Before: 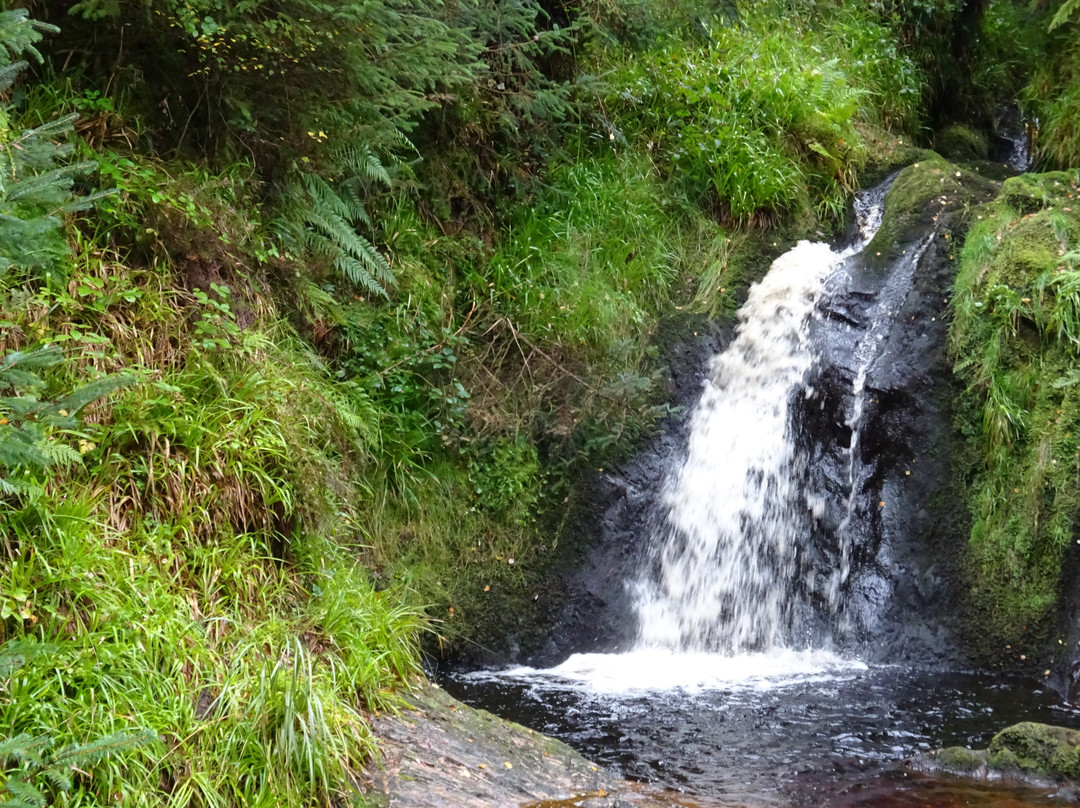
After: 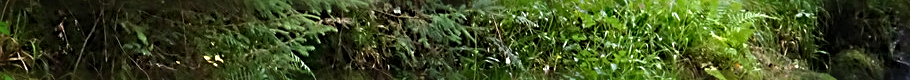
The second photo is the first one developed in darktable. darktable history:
crop and rotate: left 9.644%, top 9.491%, right 6.021%, bottom 80.509%
sharpen: radius 3.69, amount 0.928
